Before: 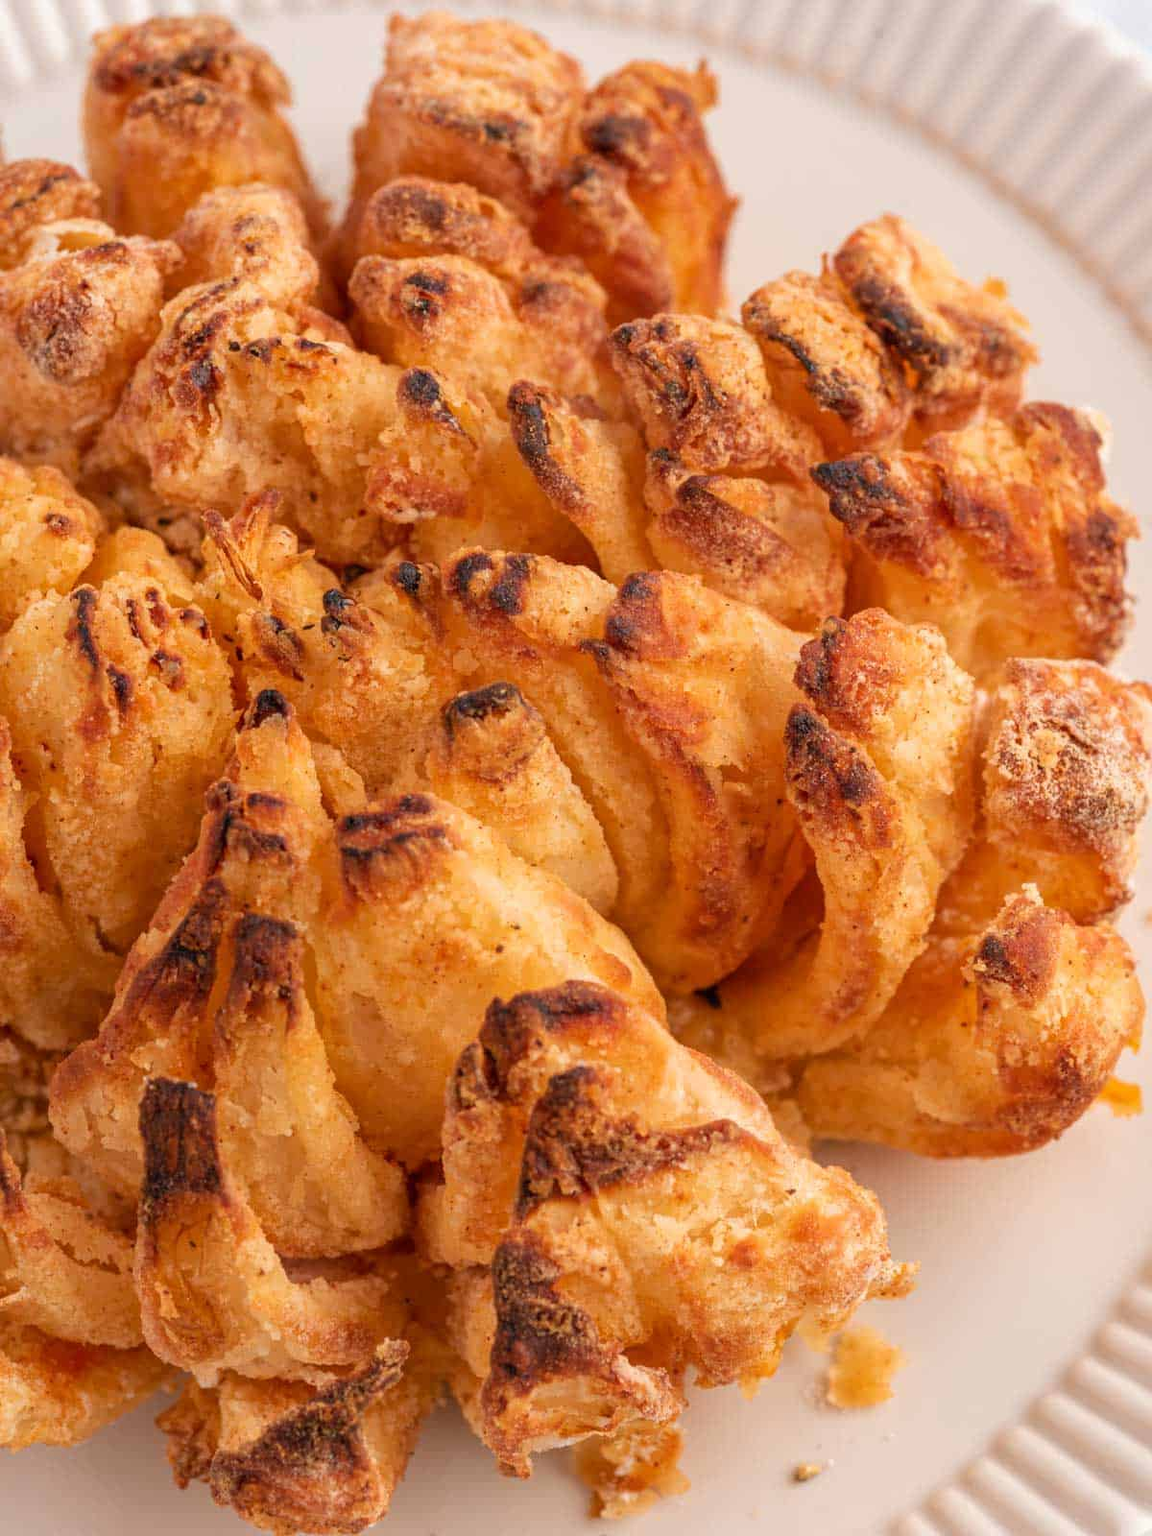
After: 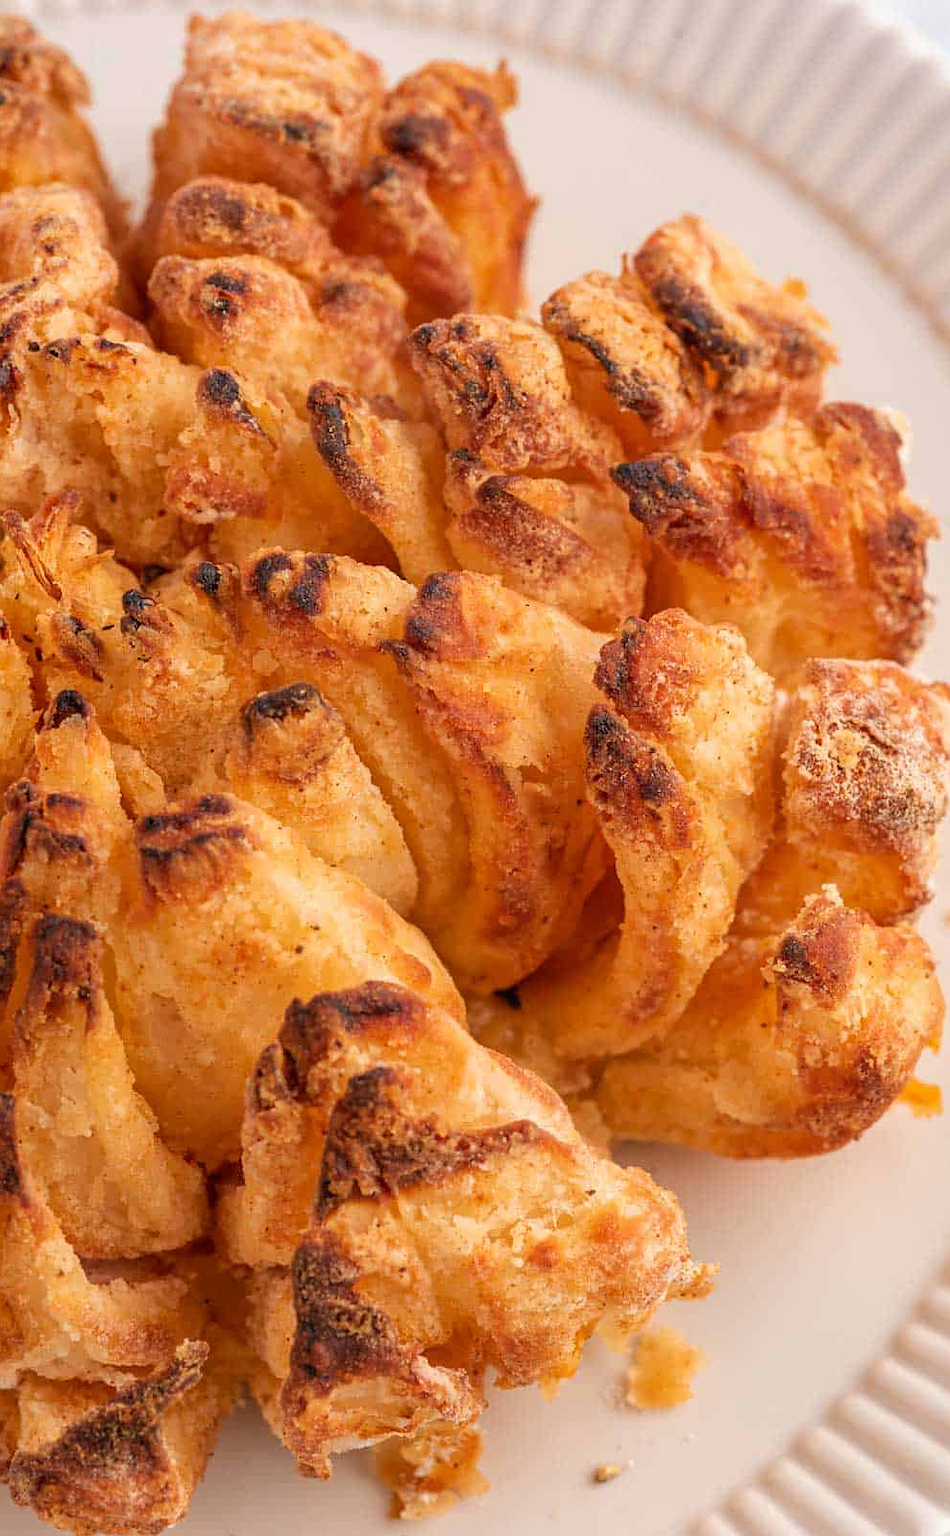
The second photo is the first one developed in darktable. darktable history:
crop: left 17.442%, bottom 0.043%
sharpen: radius 1.012
